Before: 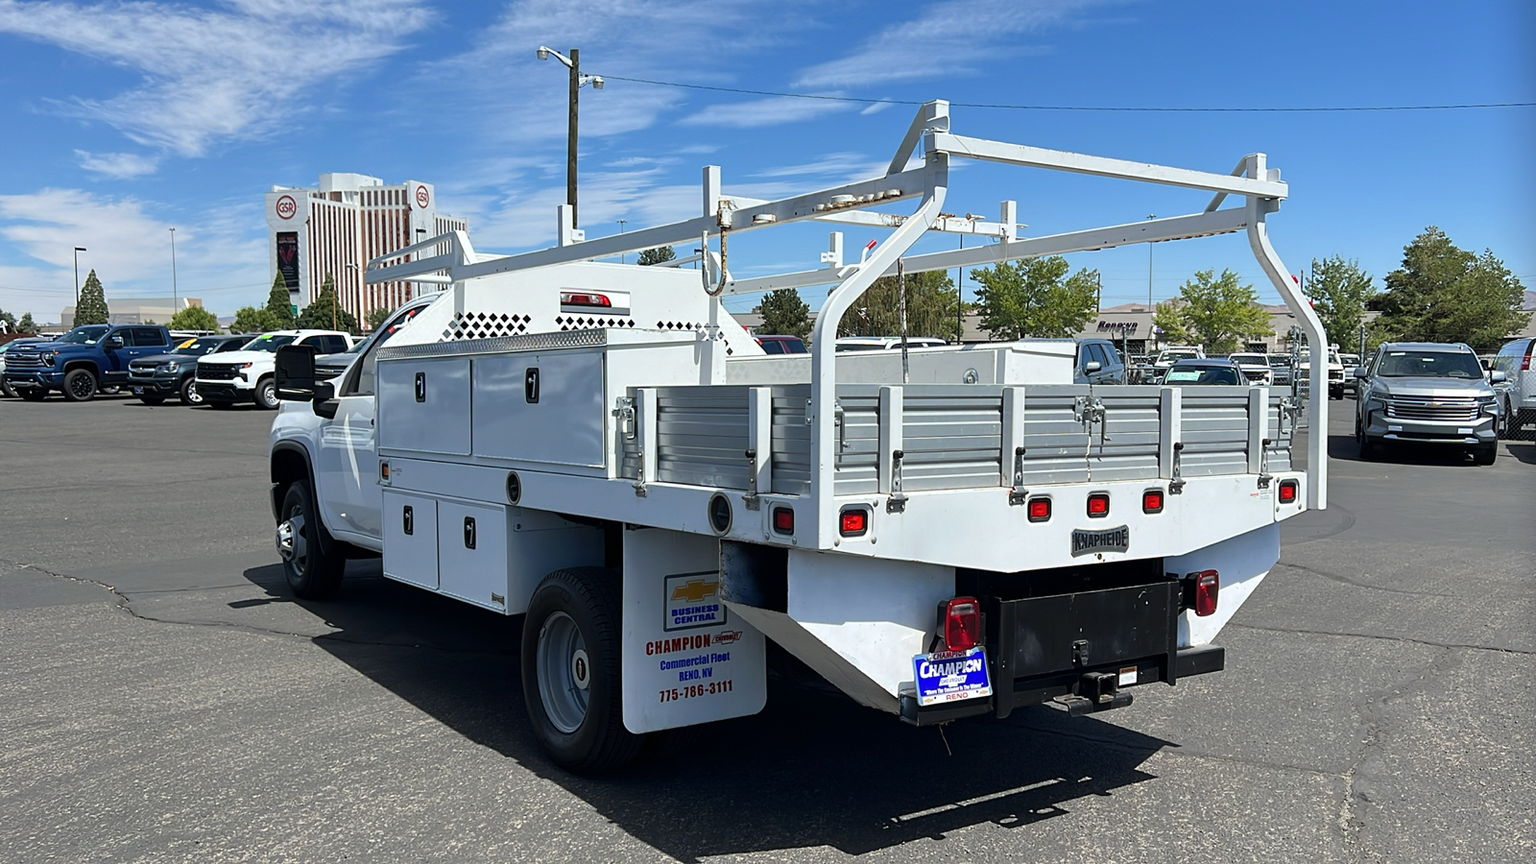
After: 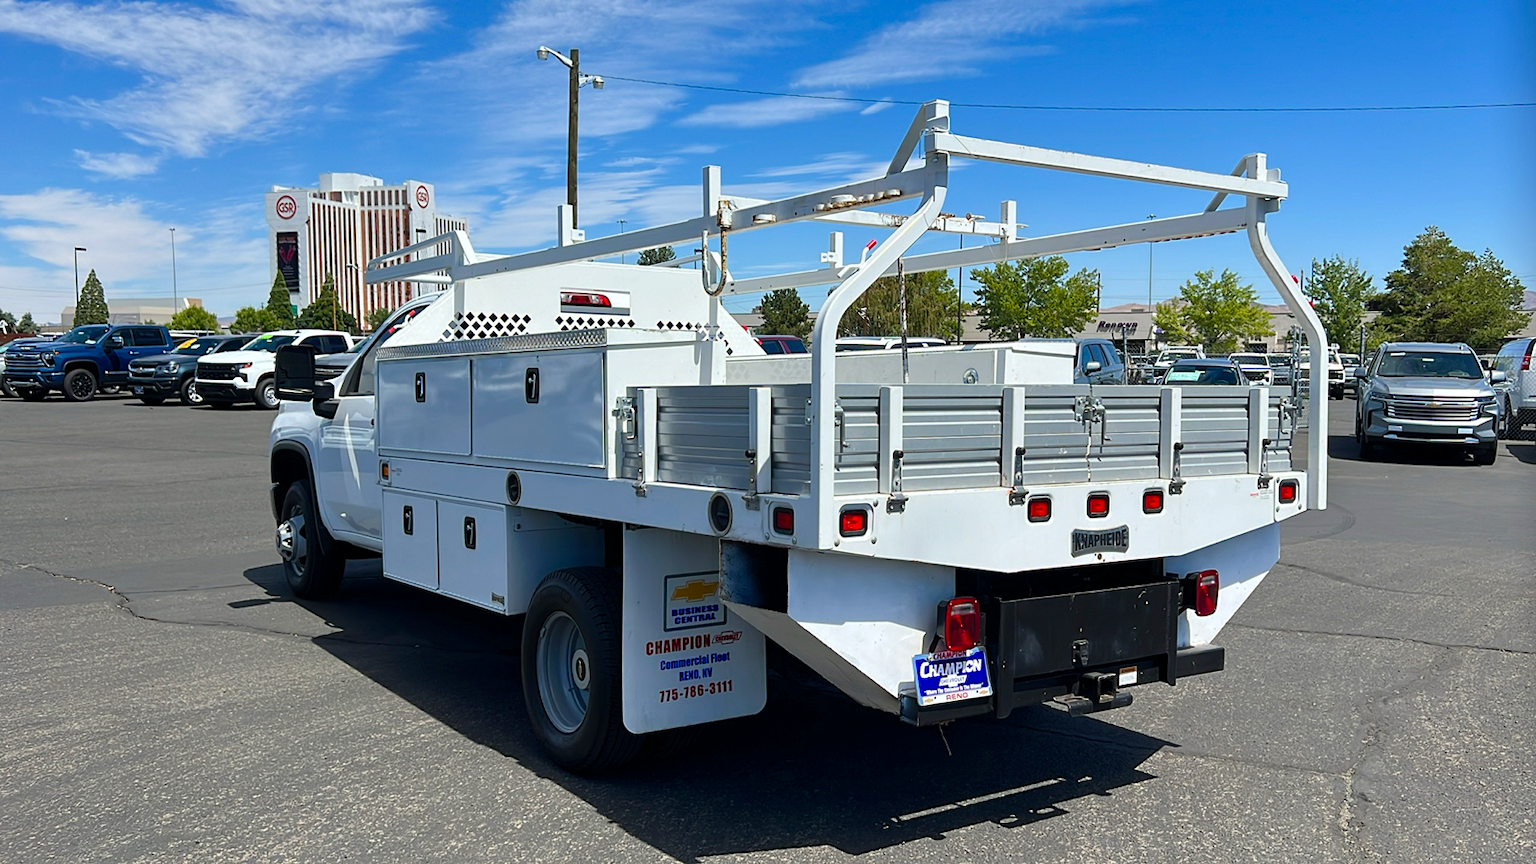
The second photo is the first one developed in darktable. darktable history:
tone equalizer: on, module defaults
color balance rgb: perceptual saturation grading › global saturation 35%, perceptual saturation grading › highlights -25%, perceptual saturation grading › shadows 25%, global vibrance 10%
